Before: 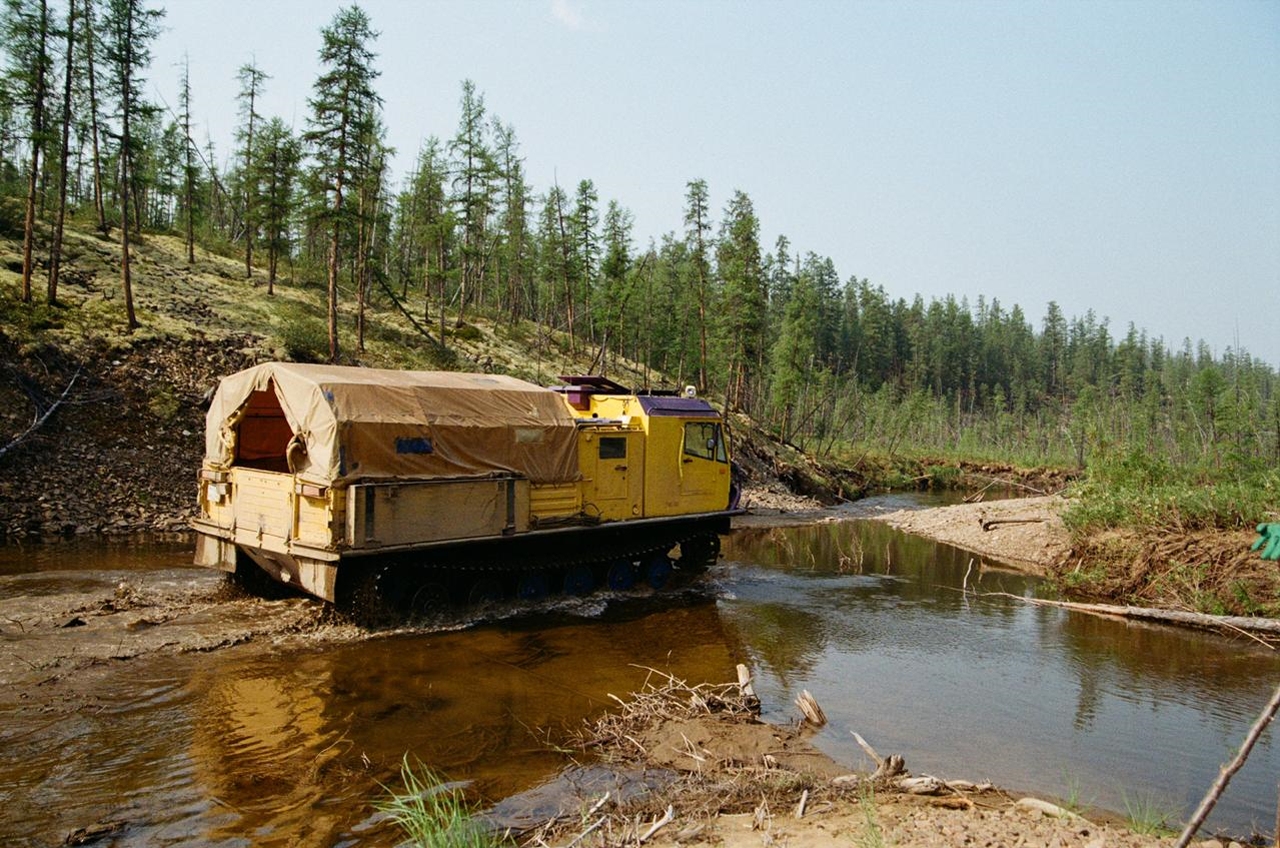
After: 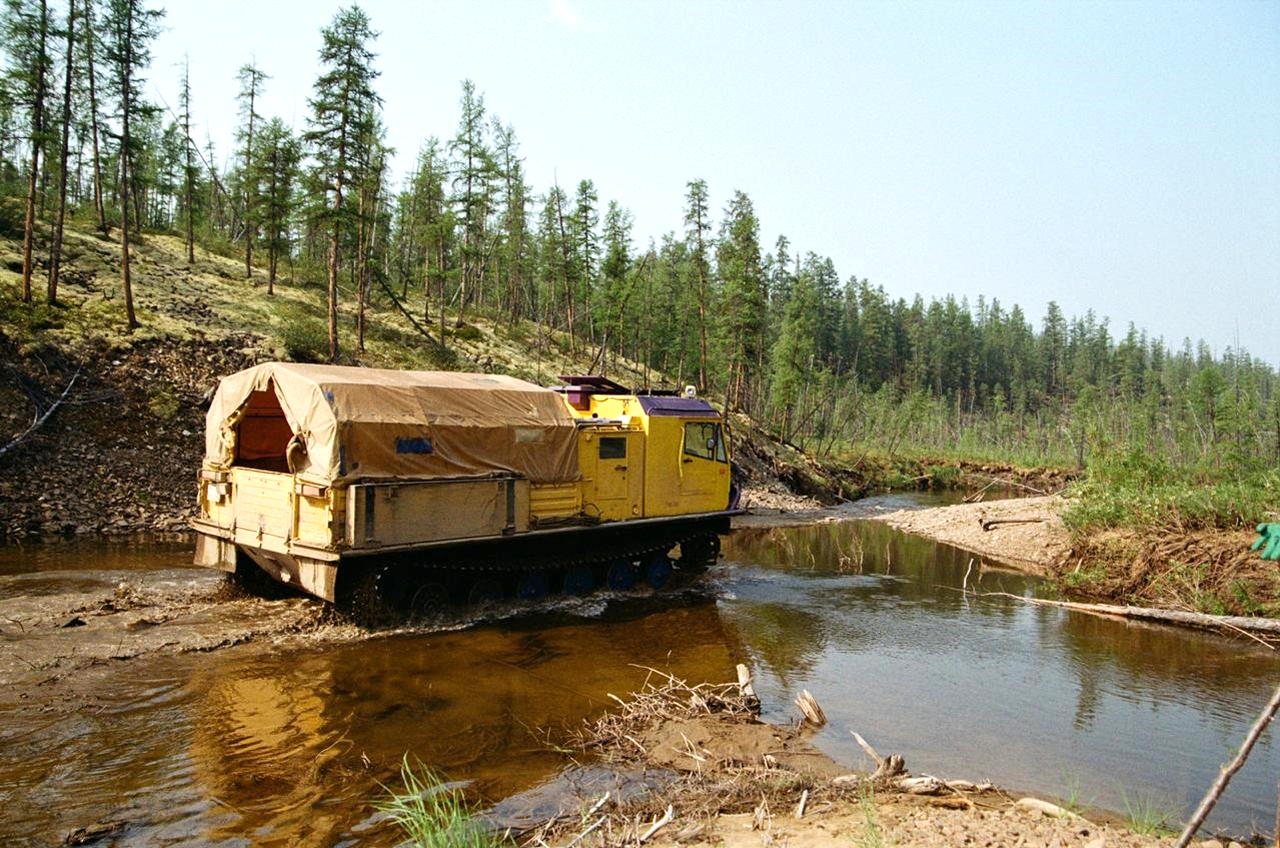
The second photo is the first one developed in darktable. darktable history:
exposure: exposure 0.408 EV, compensate highlight preservation false
